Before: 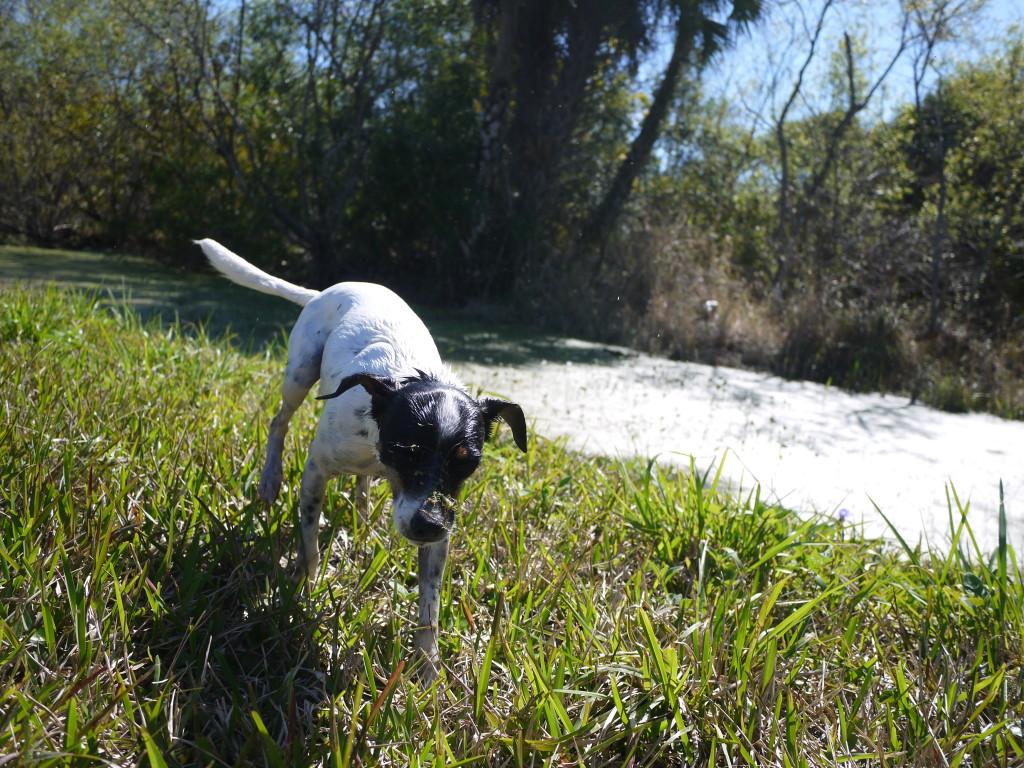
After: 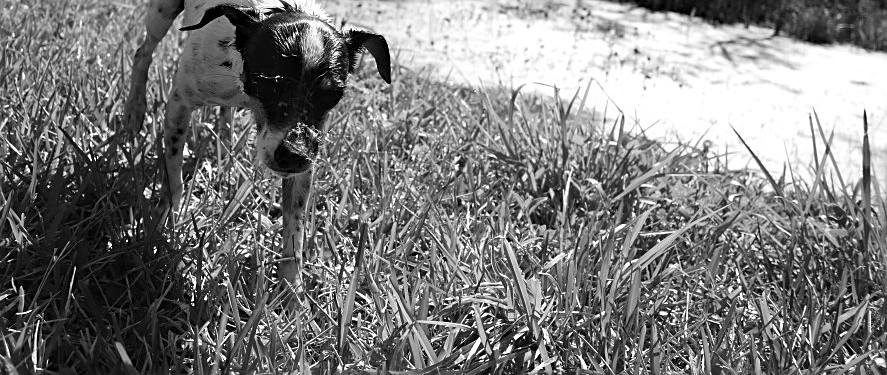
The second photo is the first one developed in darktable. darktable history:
haze removal: strength 0.42, compatibility mode true, adaptive false
crop and rotate: left 13.306%, top 48.129%, bottom 2.928%
sharpen: on, module defaults
monochrome: on, module defaults
